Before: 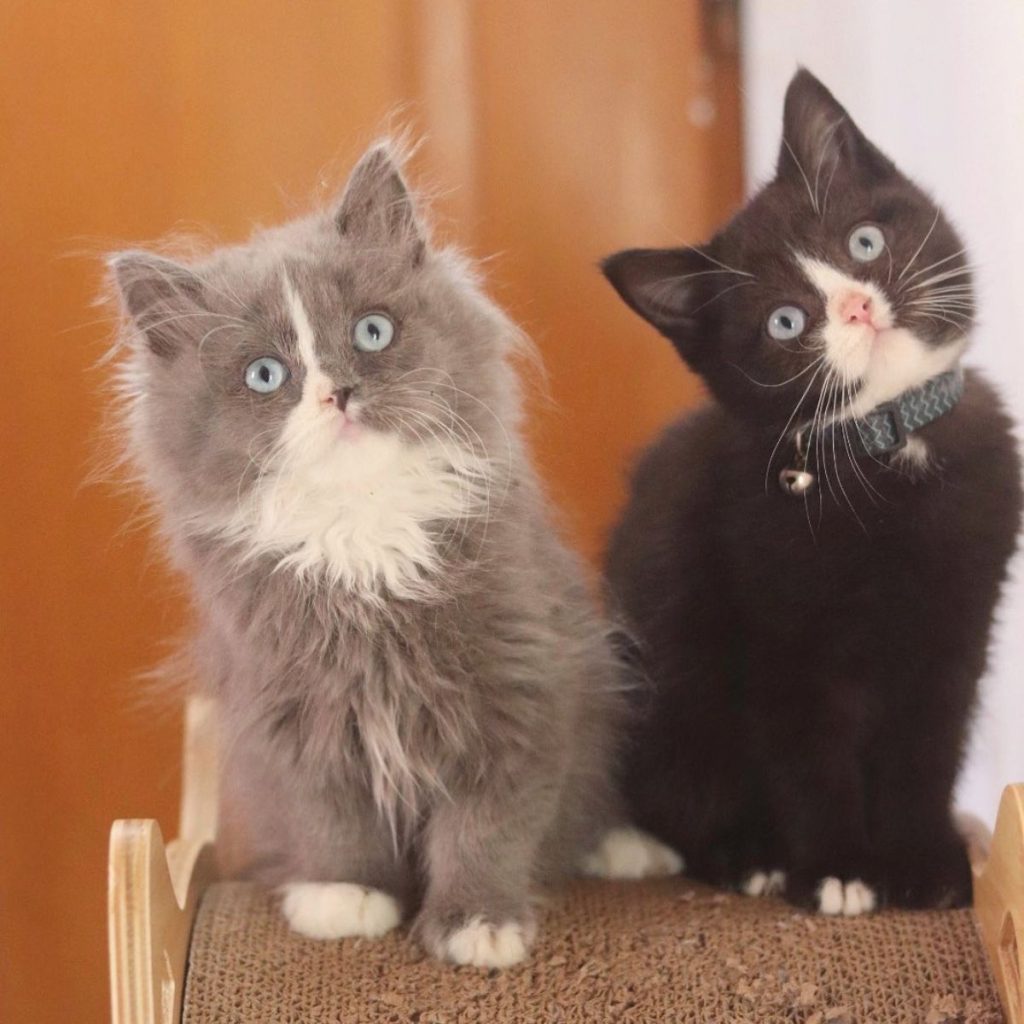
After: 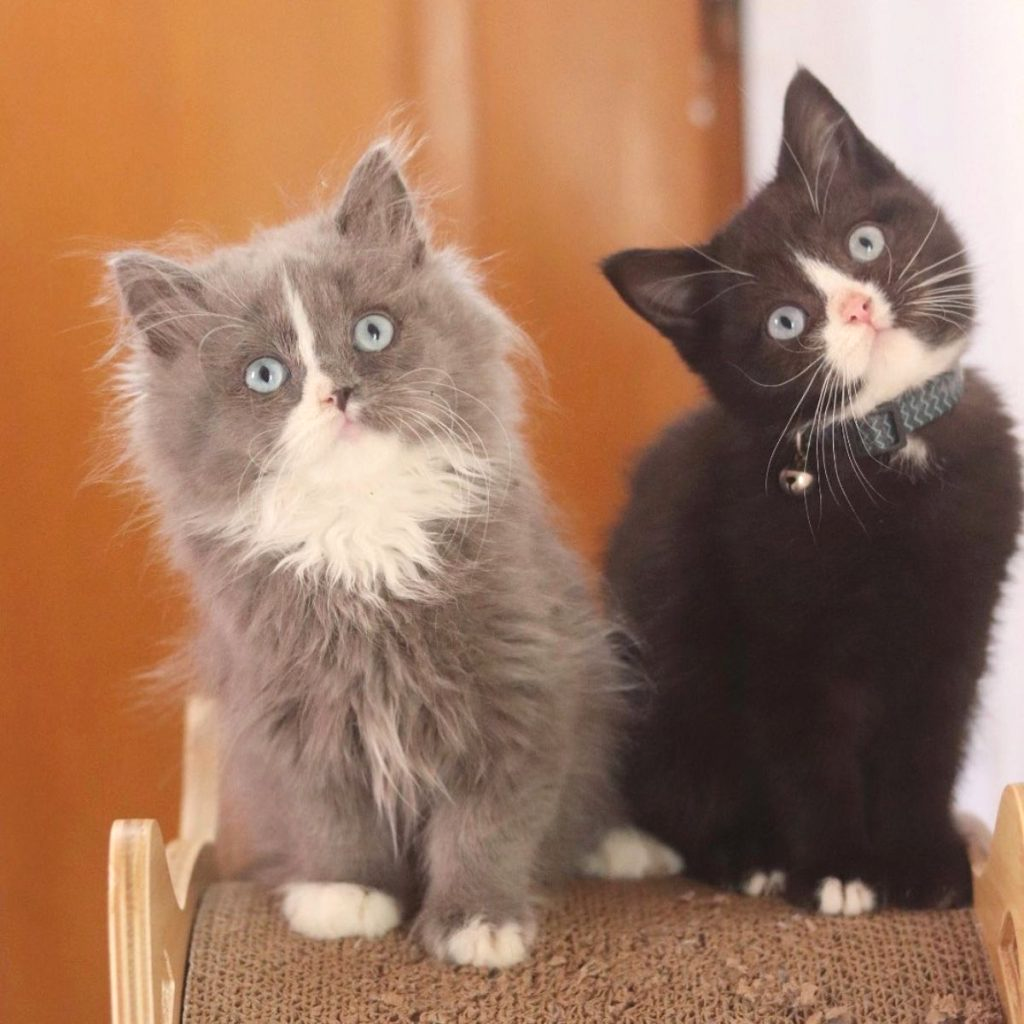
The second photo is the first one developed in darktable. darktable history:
exposure: exposure 0.151 EV, compensate highlight preservation false
